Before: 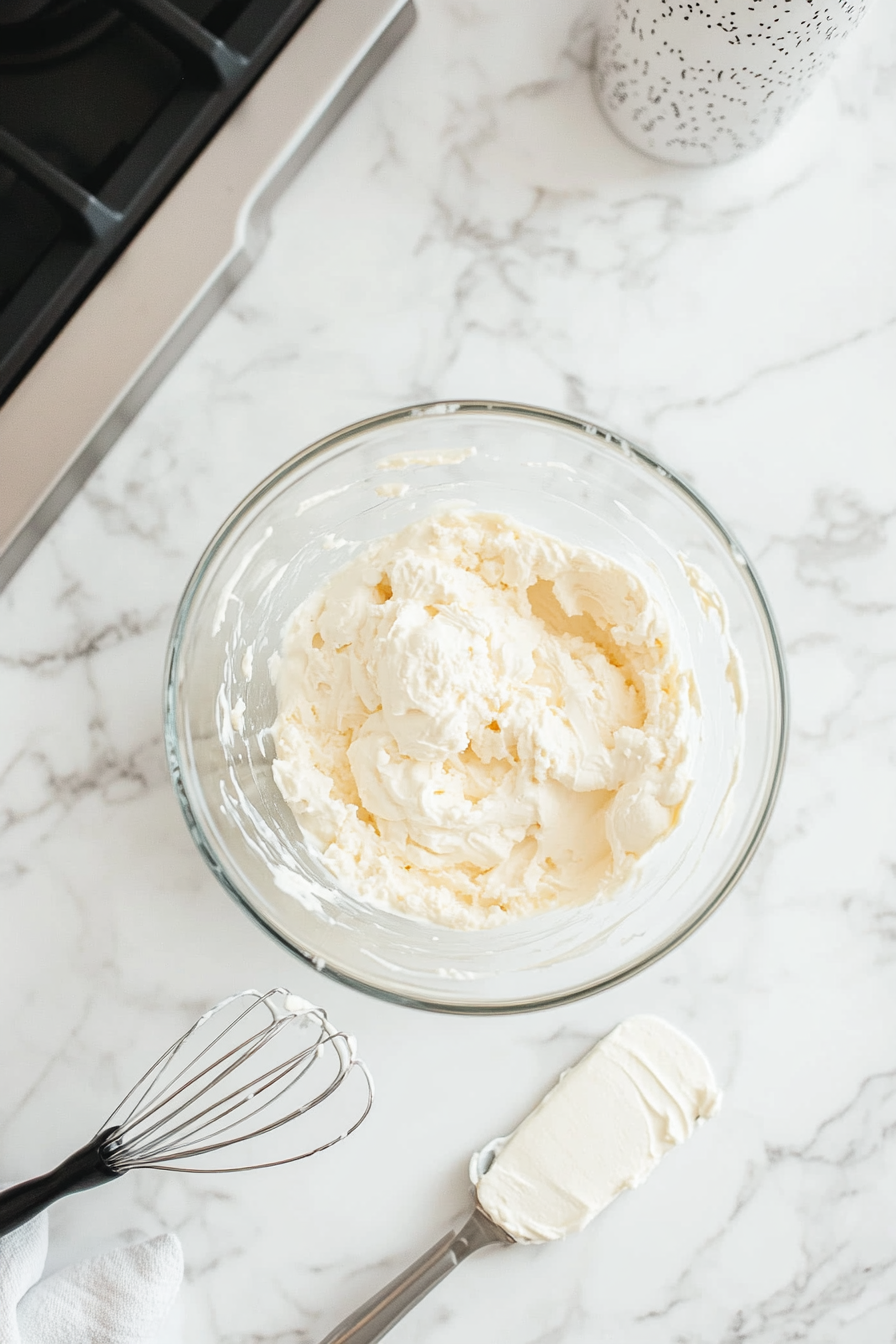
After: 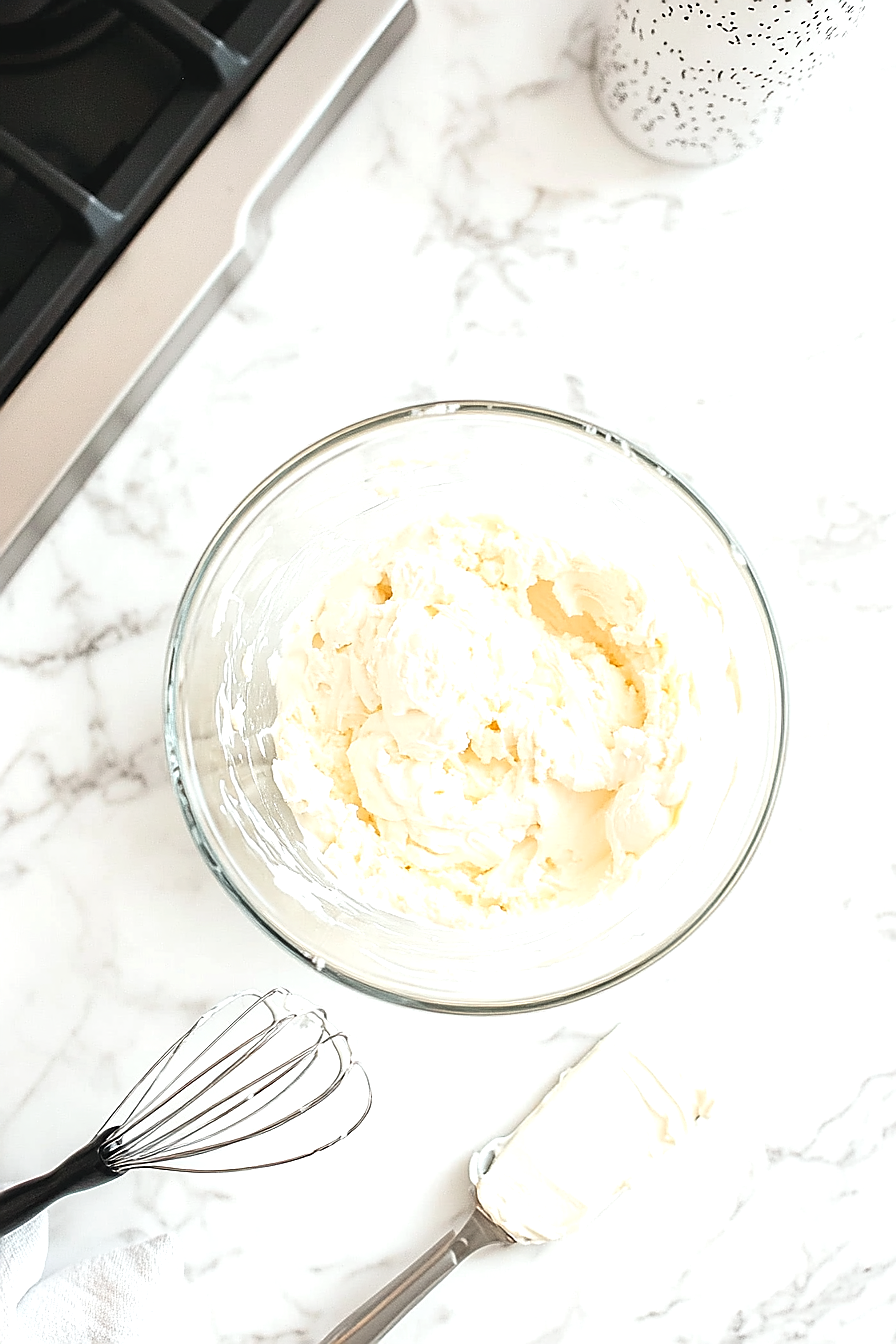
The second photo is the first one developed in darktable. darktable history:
sharpen: radius 1.378, amount 1.234, threshold 0.683
exposure: exposure 0.481 EV, compensate highlight preservation false
